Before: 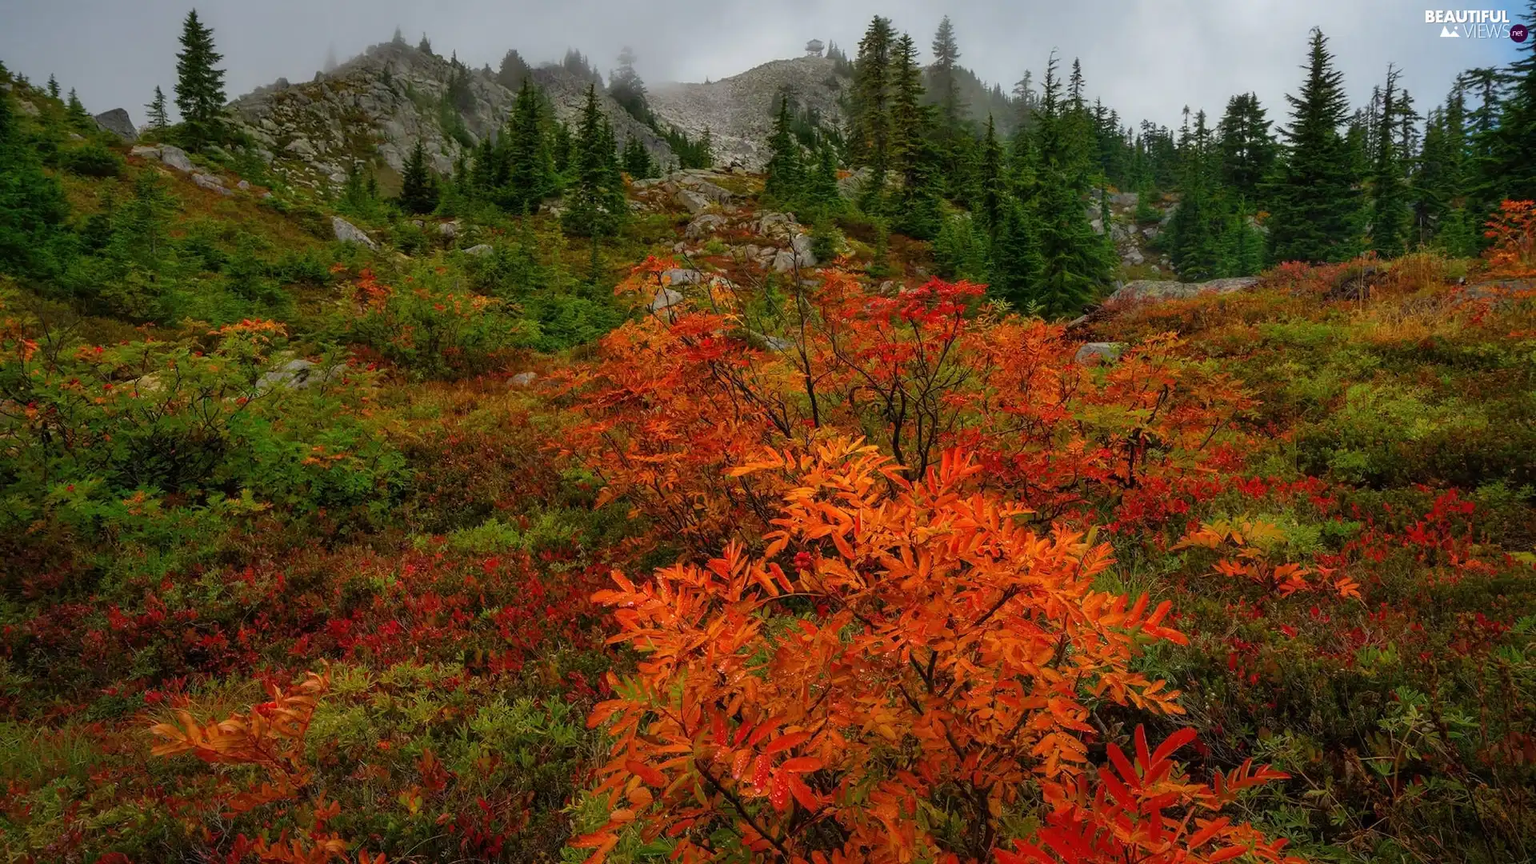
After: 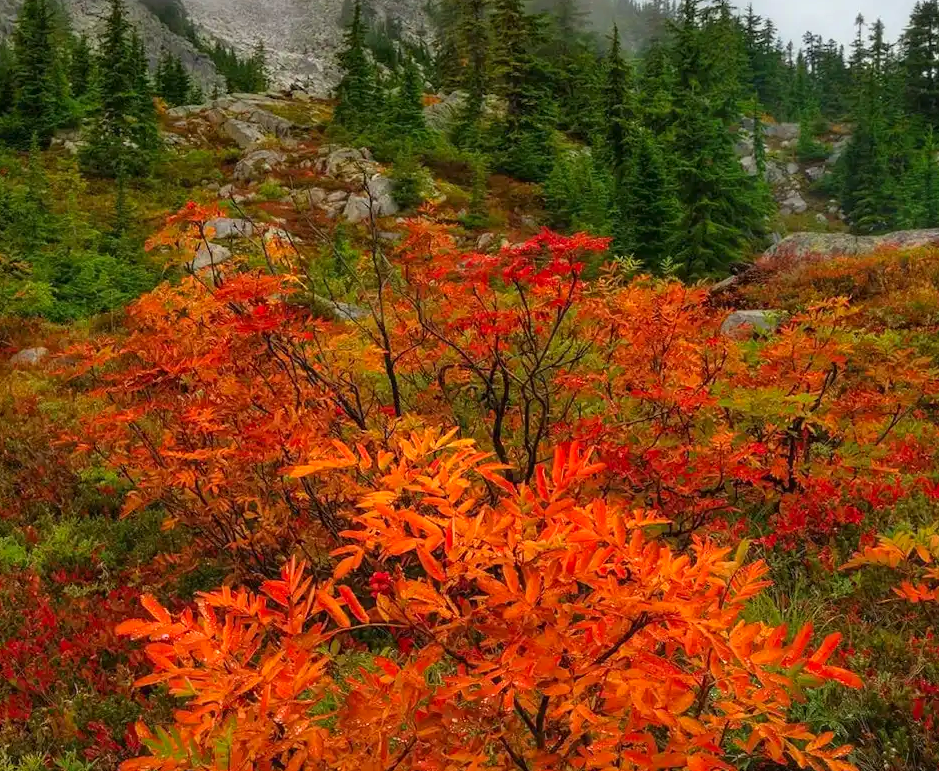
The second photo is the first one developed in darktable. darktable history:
exposure: exposure 0.663 EV, compensate exposure bias true, compensate highlight preservation false
shadows and highlights: radius 122.41, shadows 21.43, white point adjustment -9.64, highlights -15.59, soften with gaussian
crop: left 32.455%, top 10.993%, right 18.622%, bottom 17.533%
